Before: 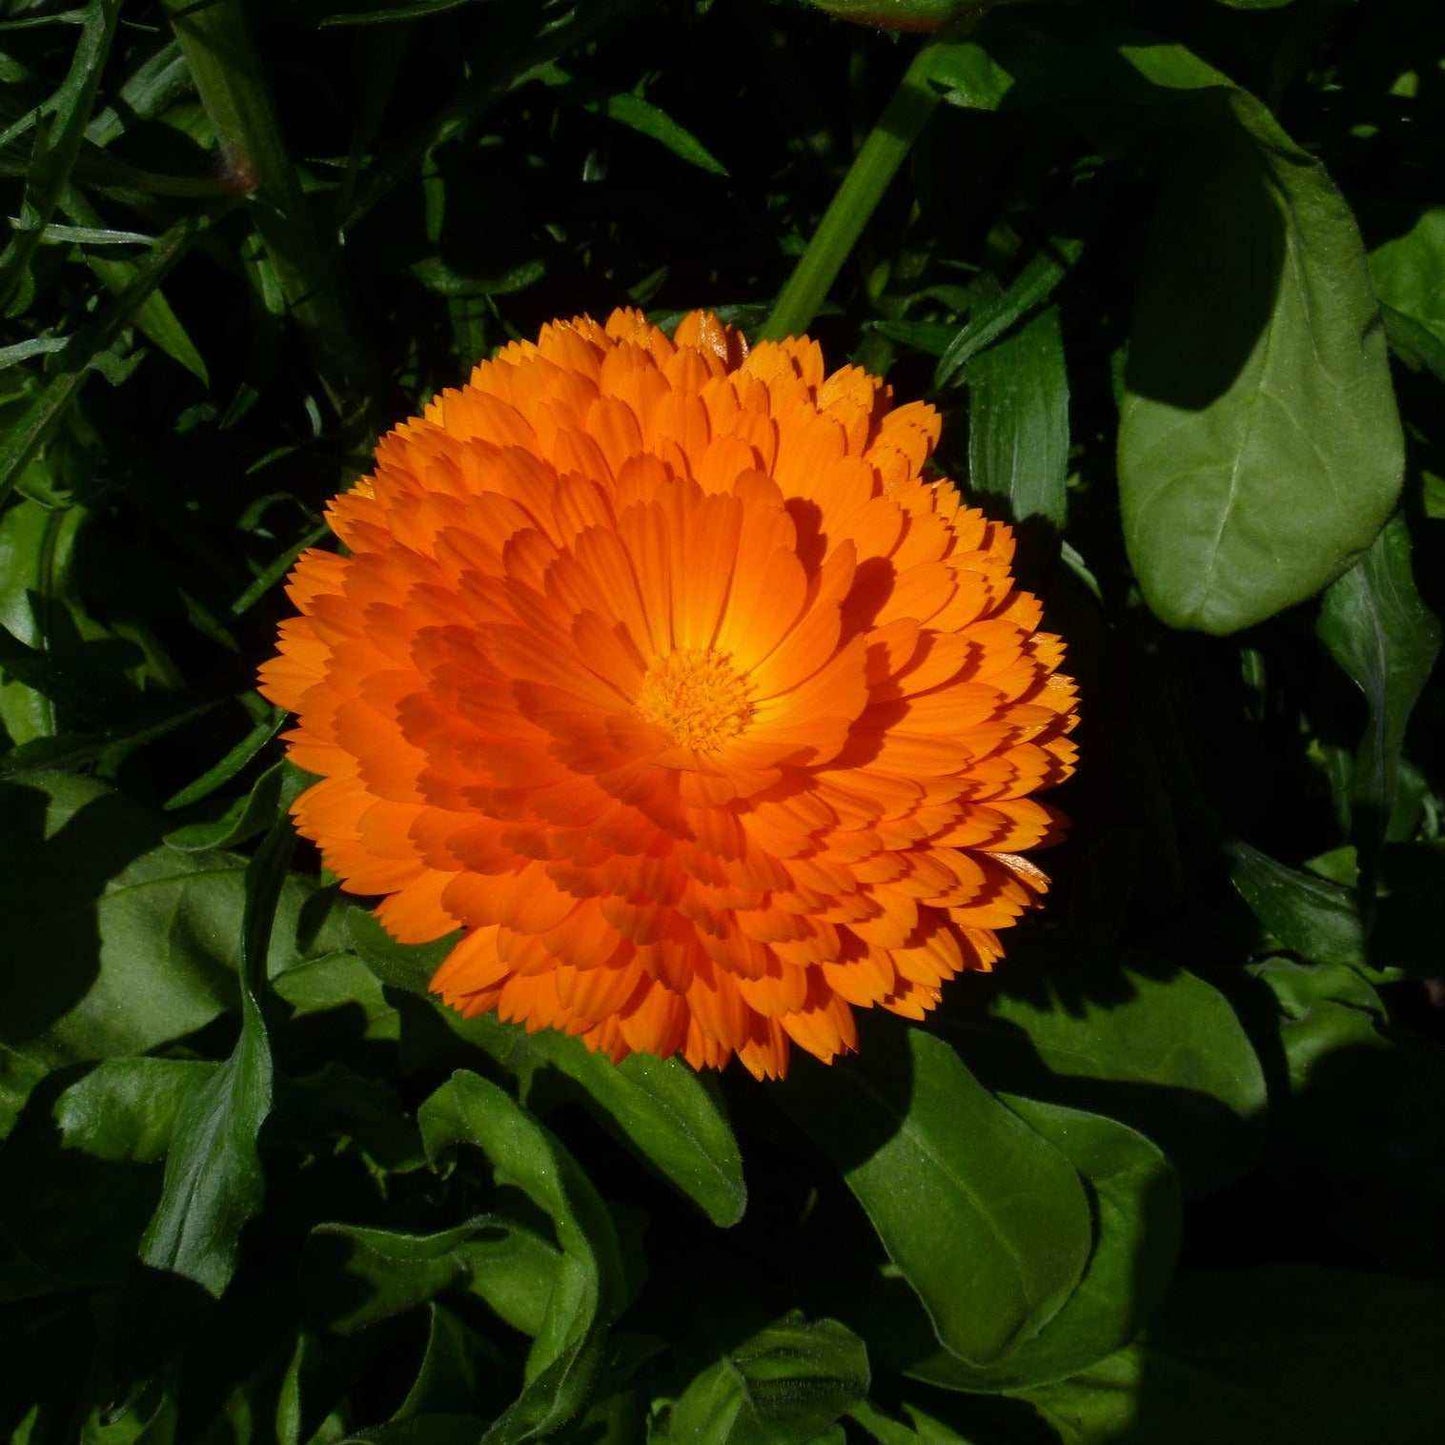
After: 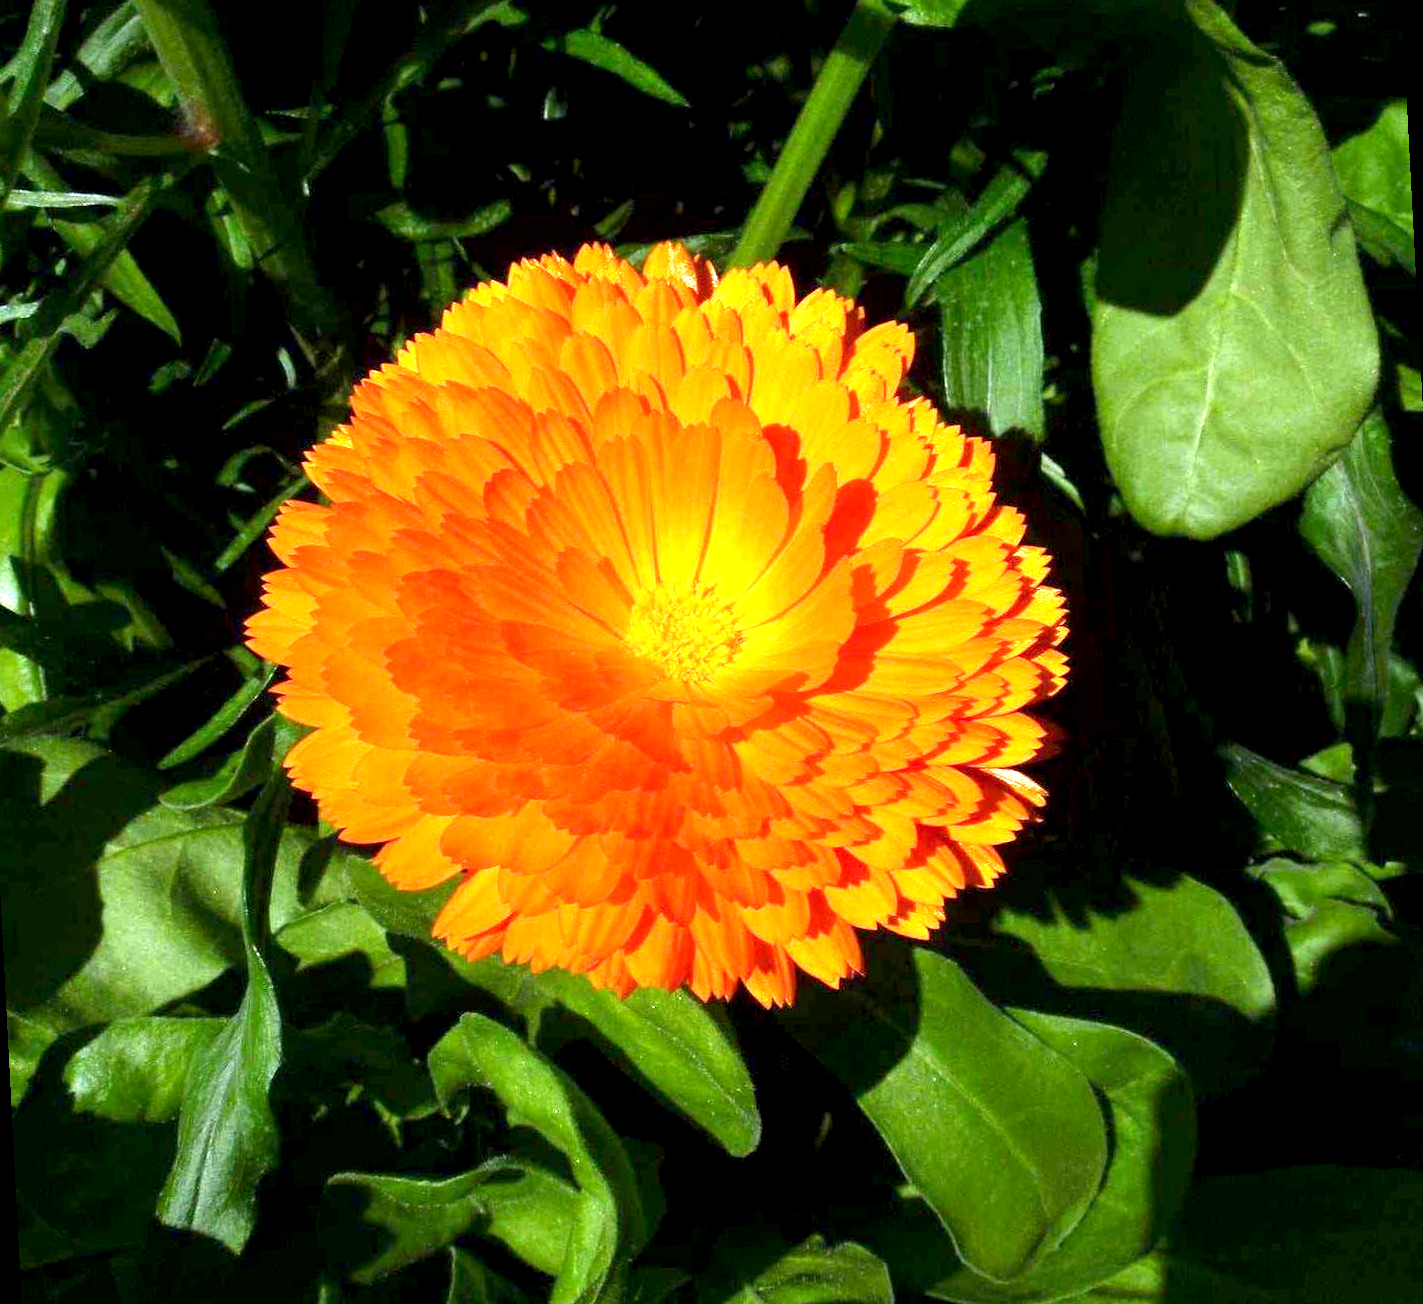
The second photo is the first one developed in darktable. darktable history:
exposure: black level correction 0.001, exposure 2 EV, compensate highlight preservation false
rotate and perspective: rotation -3°, crop left 0.031, crop right 0.968, crop top 0.07, crop bottom 0.93
white balance: red 0.967, blue 1.049
